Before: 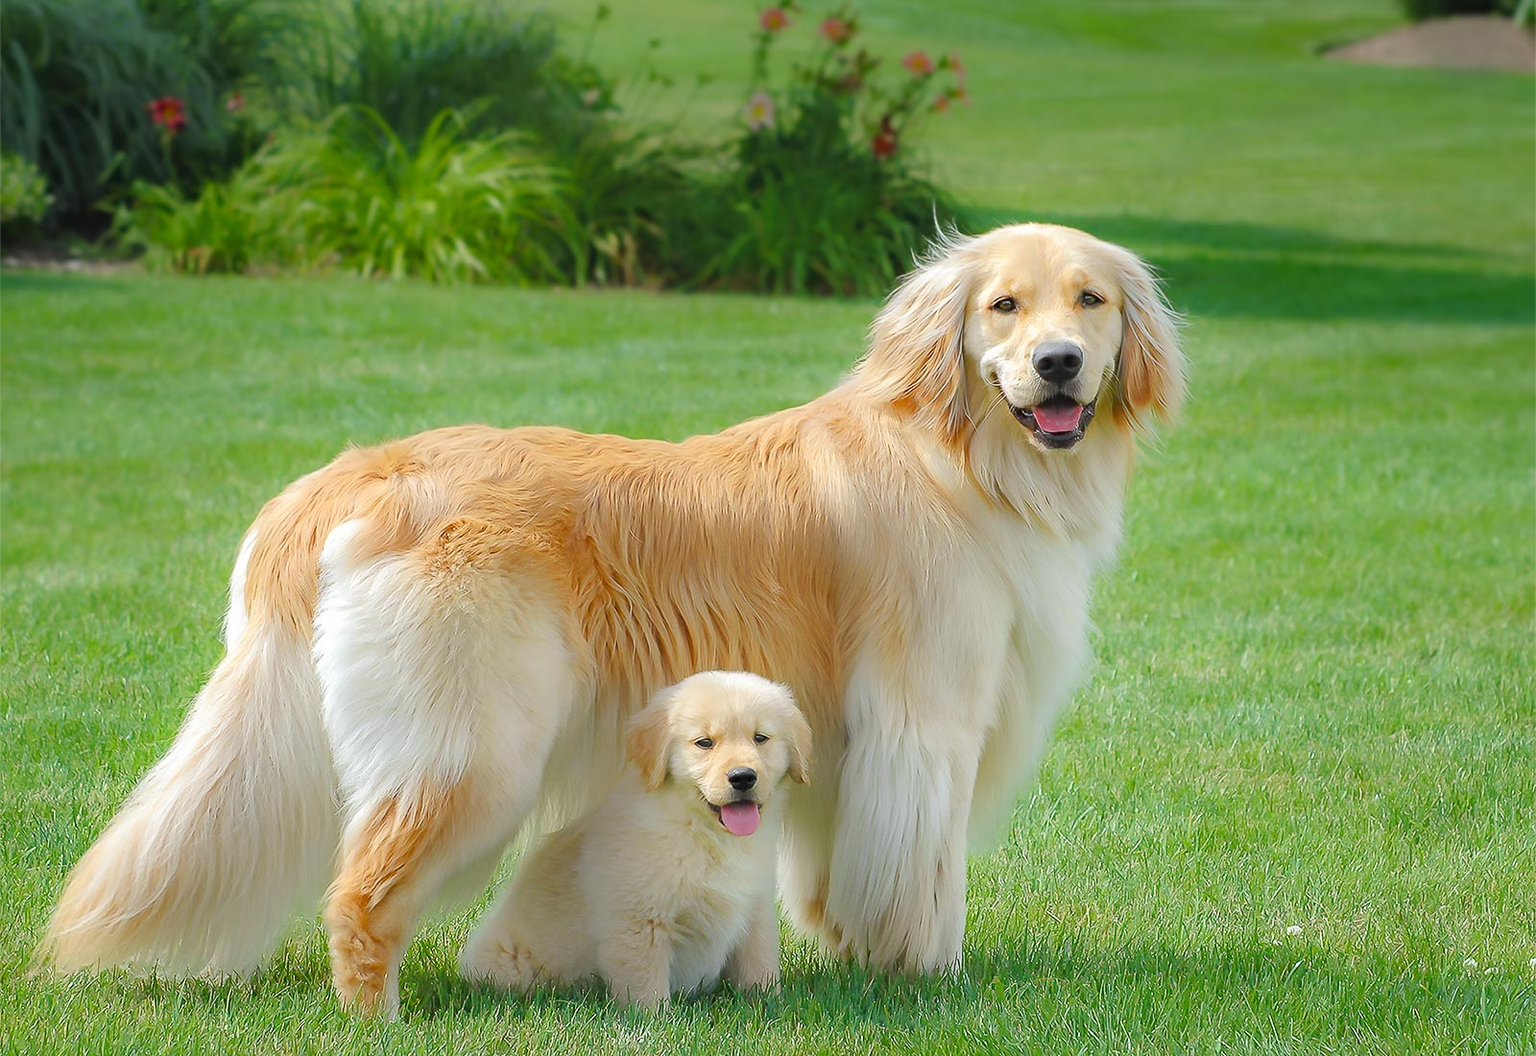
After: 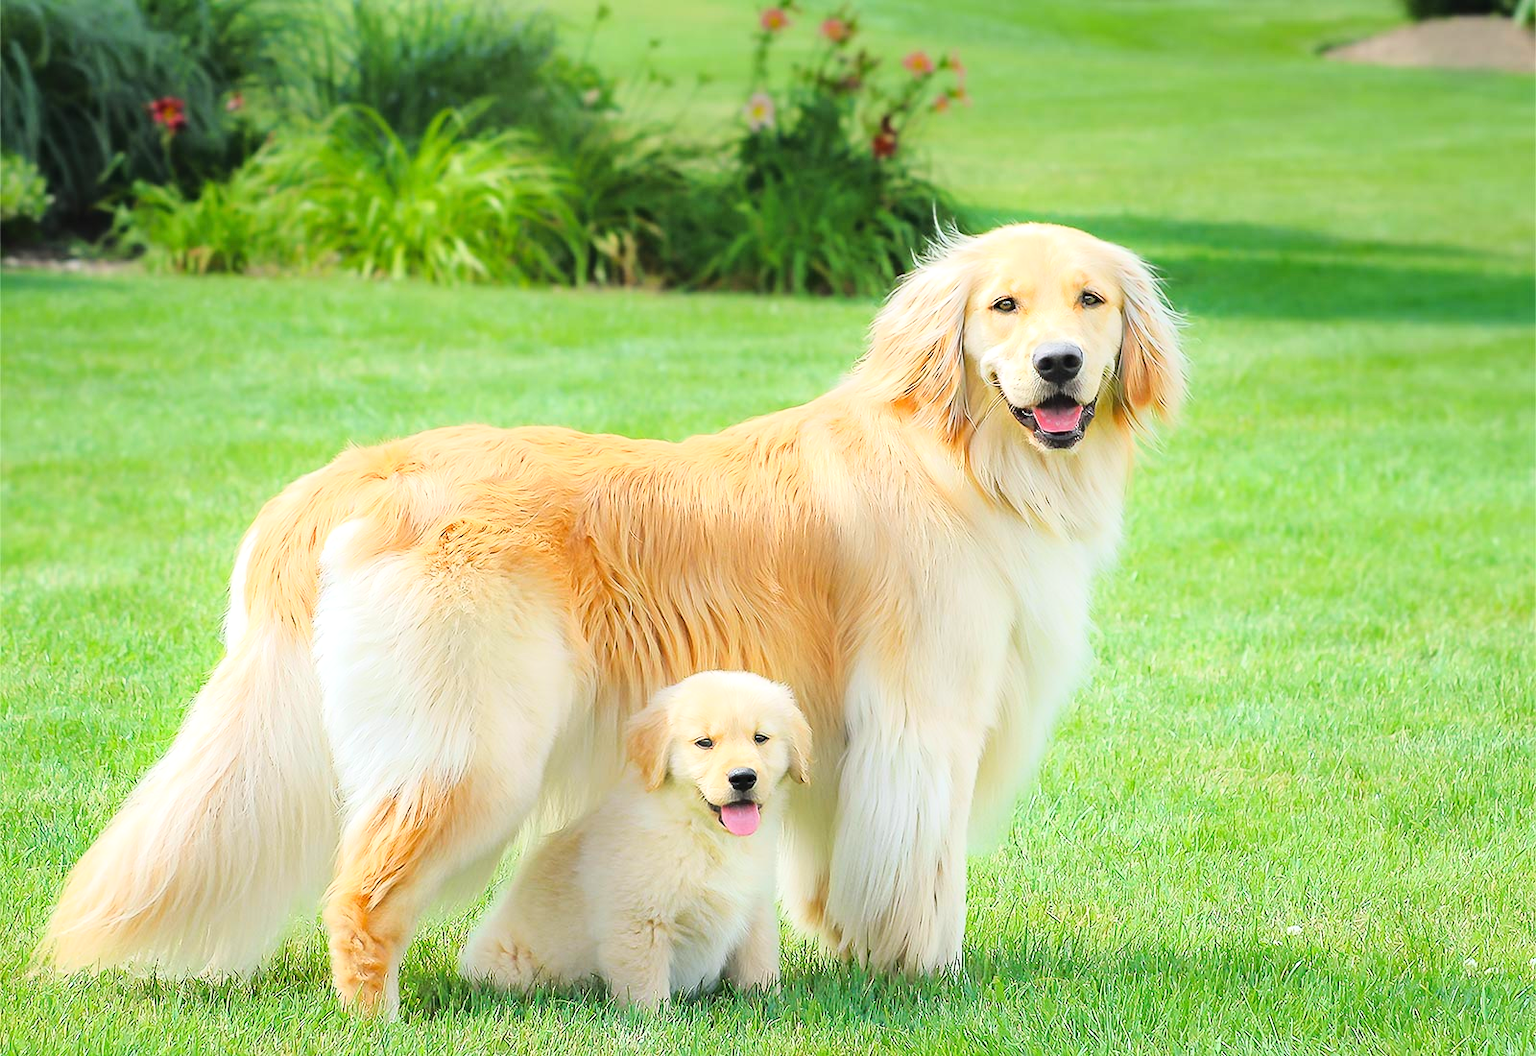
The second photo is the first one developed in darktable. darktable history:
exposure: exposure 0.128 EV, compensate highlight preservation false
base curve: curves: ch0 [(0, 0) (0.028, 0.03) (0.121, 0.232) (0.46, 0.748) (0.859, 0.968) (1, 1)]
